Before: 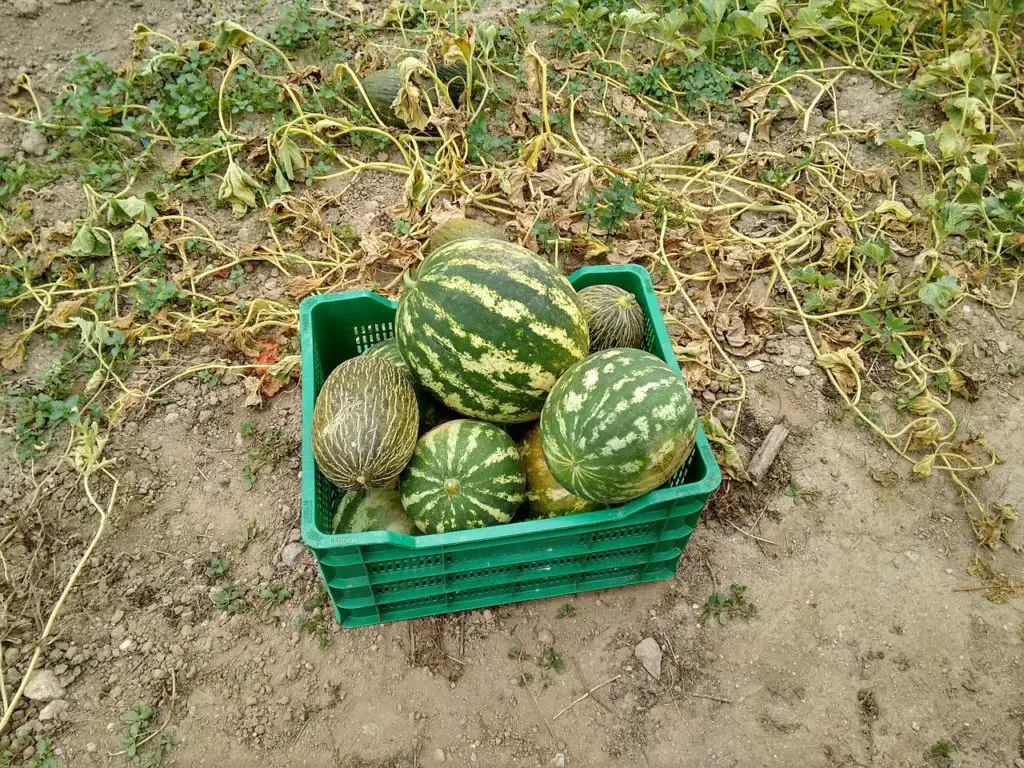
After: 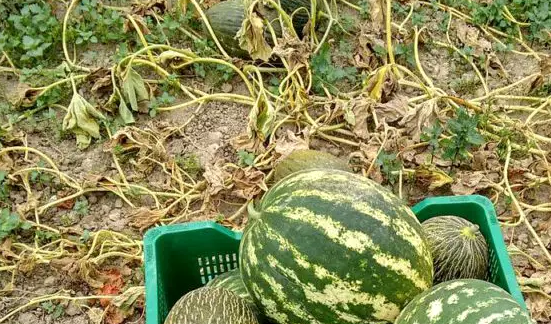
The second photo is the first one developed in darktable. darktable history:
crop: left 15.306%, top 9.065%, right 30.789%, bottom 48.638%
local contrast: highlights 100%, shadows 100%, detail 120%, midtone range 0.2
